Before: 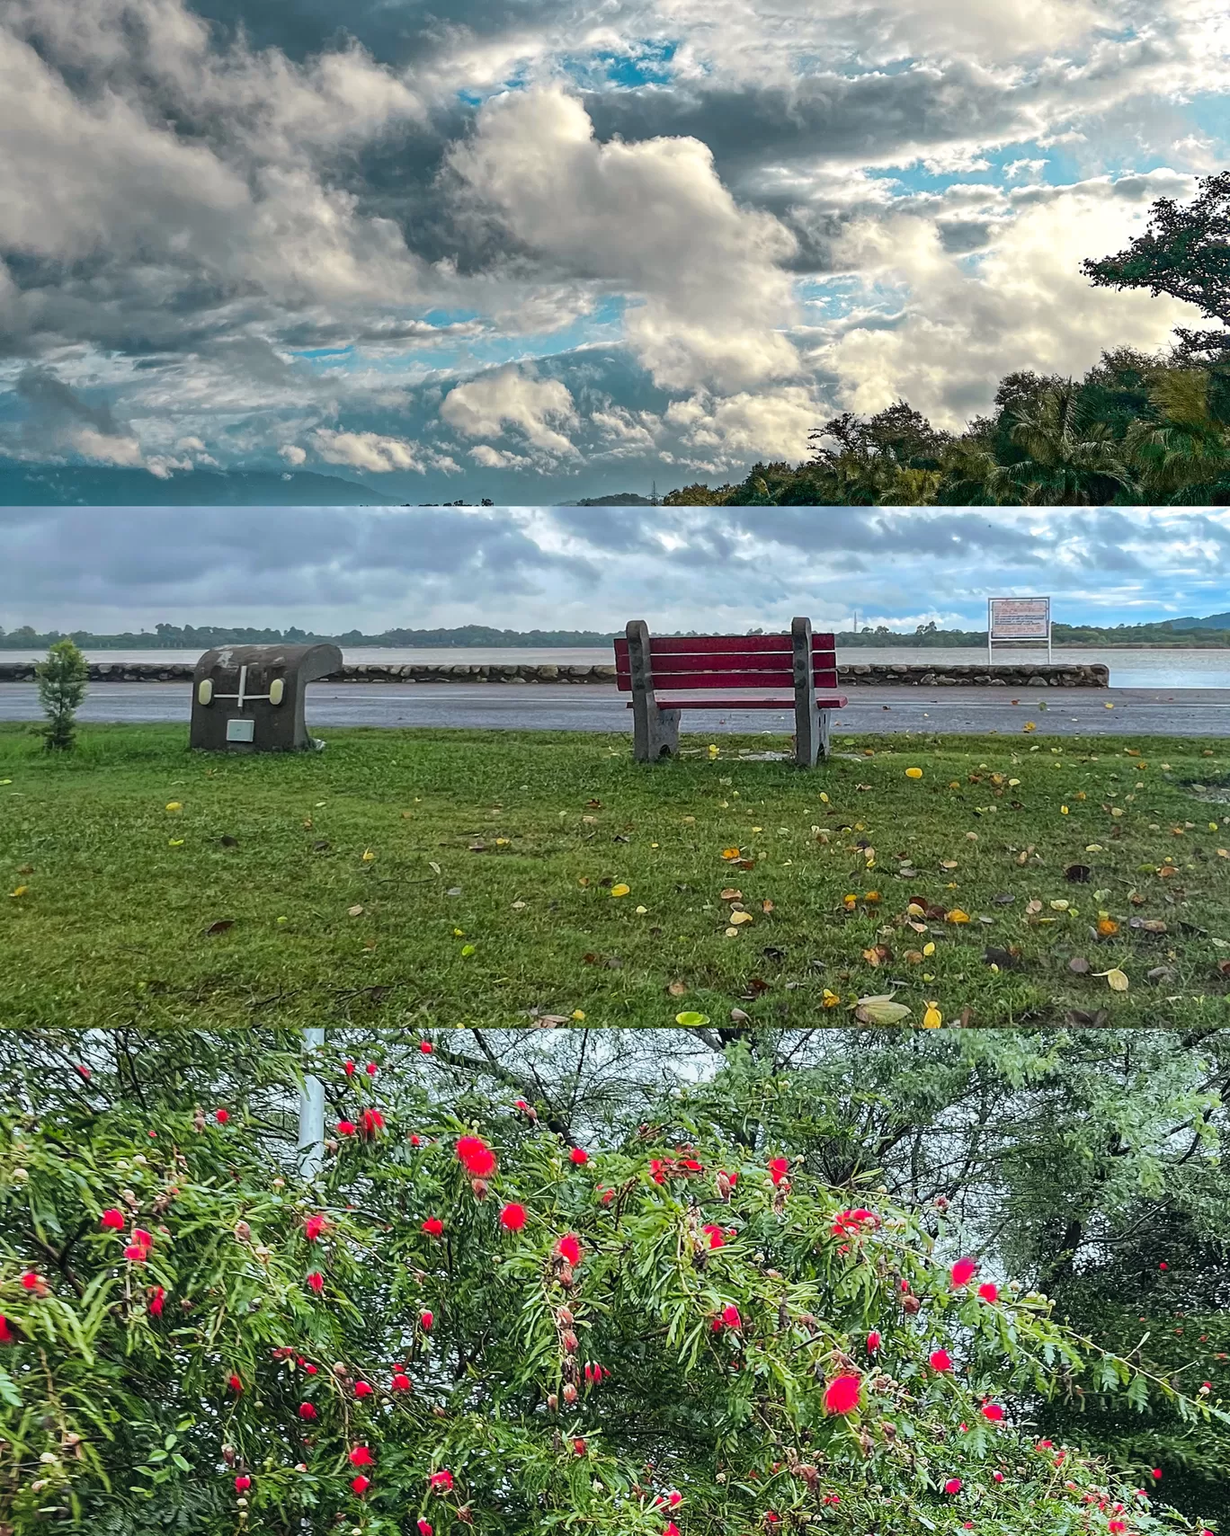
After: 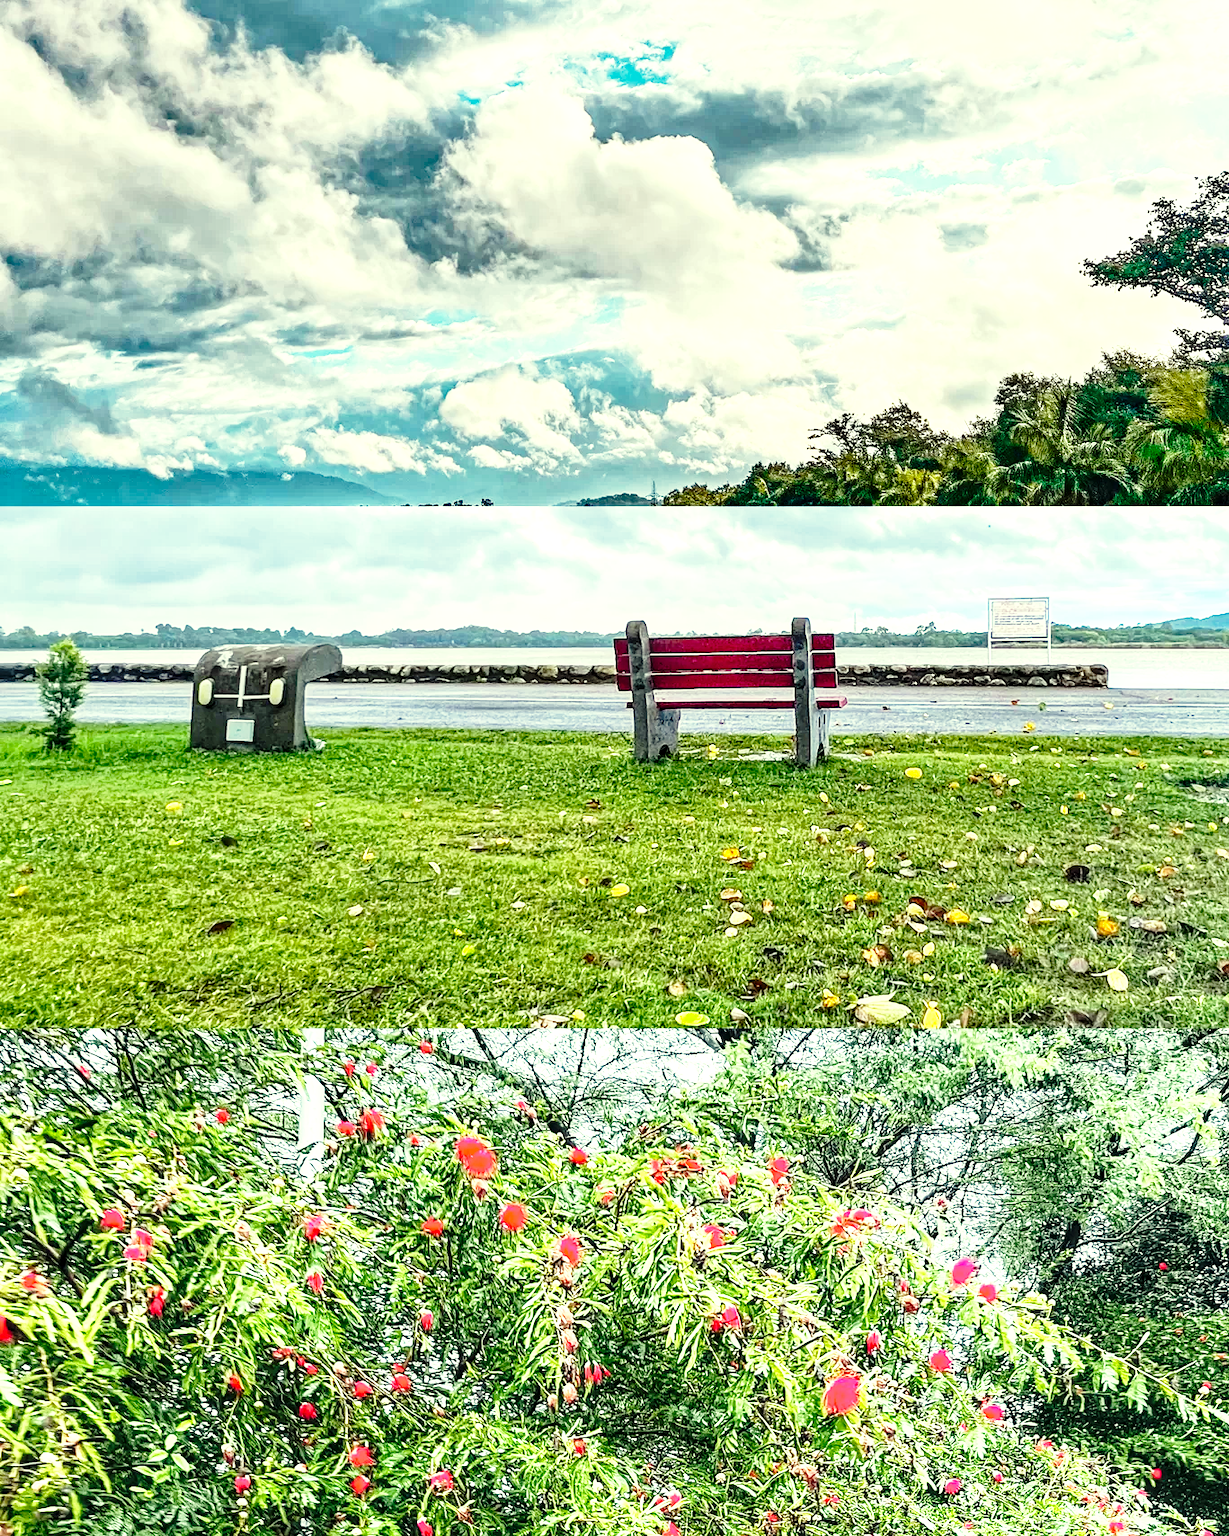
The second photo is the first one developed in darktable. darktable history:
base curve: curves: ch0 [(0, 0) (0.04, 0.03) (0.133, 0.232) (0.448, 0.748) (0.843, 0.968) (1, 1)], preserve colors none
shadows and highlights: shadows 36.57, highlights -27.17, soften with gaussian
exposure: black level correction 0, exposure 1.1 EV, compensate exposure bias true, compensate highlight preservation false
haze removal: compatibility mode true, adaptive false
color correction: highlights a* -5.66, highlights b* 11.16
local contrast: highlights 88%, shadows 82%
